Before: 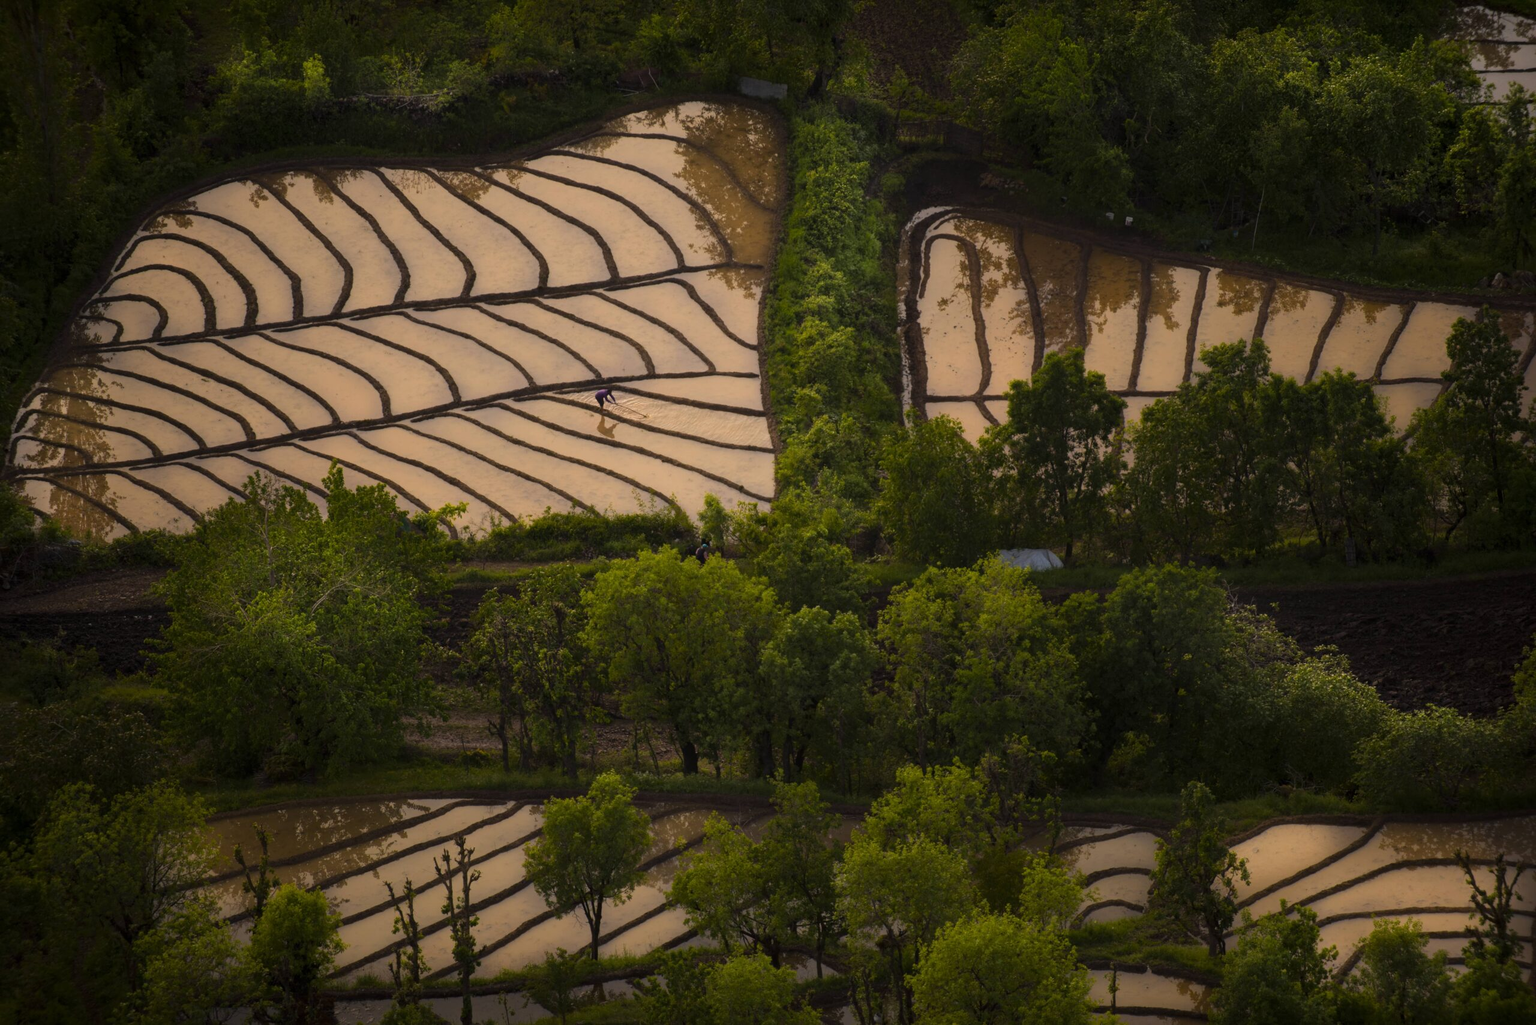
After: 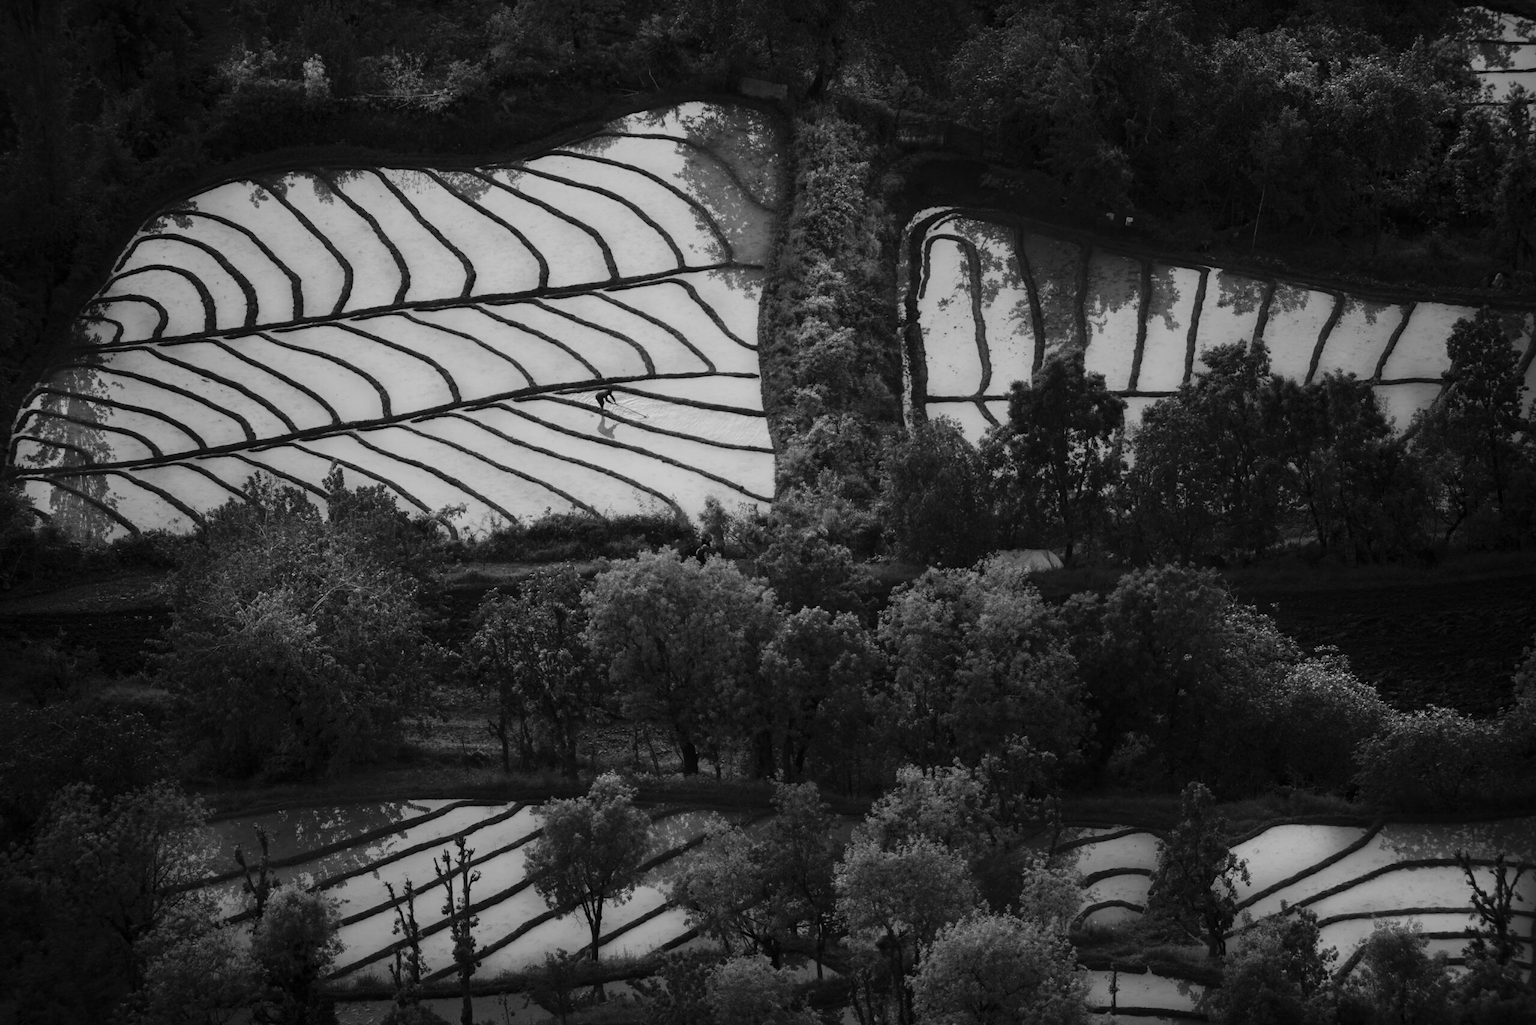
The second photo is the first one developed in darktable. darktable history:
monochrome: a 14.95, b -89.96
color calibration: output R [1.107, -0.012, -0.003, 0], output B [0, 0, 1.308, 0], illuminant custom, x 0.389, y 0.387, temperature 3838.64 K
base curve: curves: ch0 [(0, 0) (0.032, 0.025) (0.121, 0.166) (0.206, 0.329) (0.605, 0.79) (1, 1)], preserve colors none
